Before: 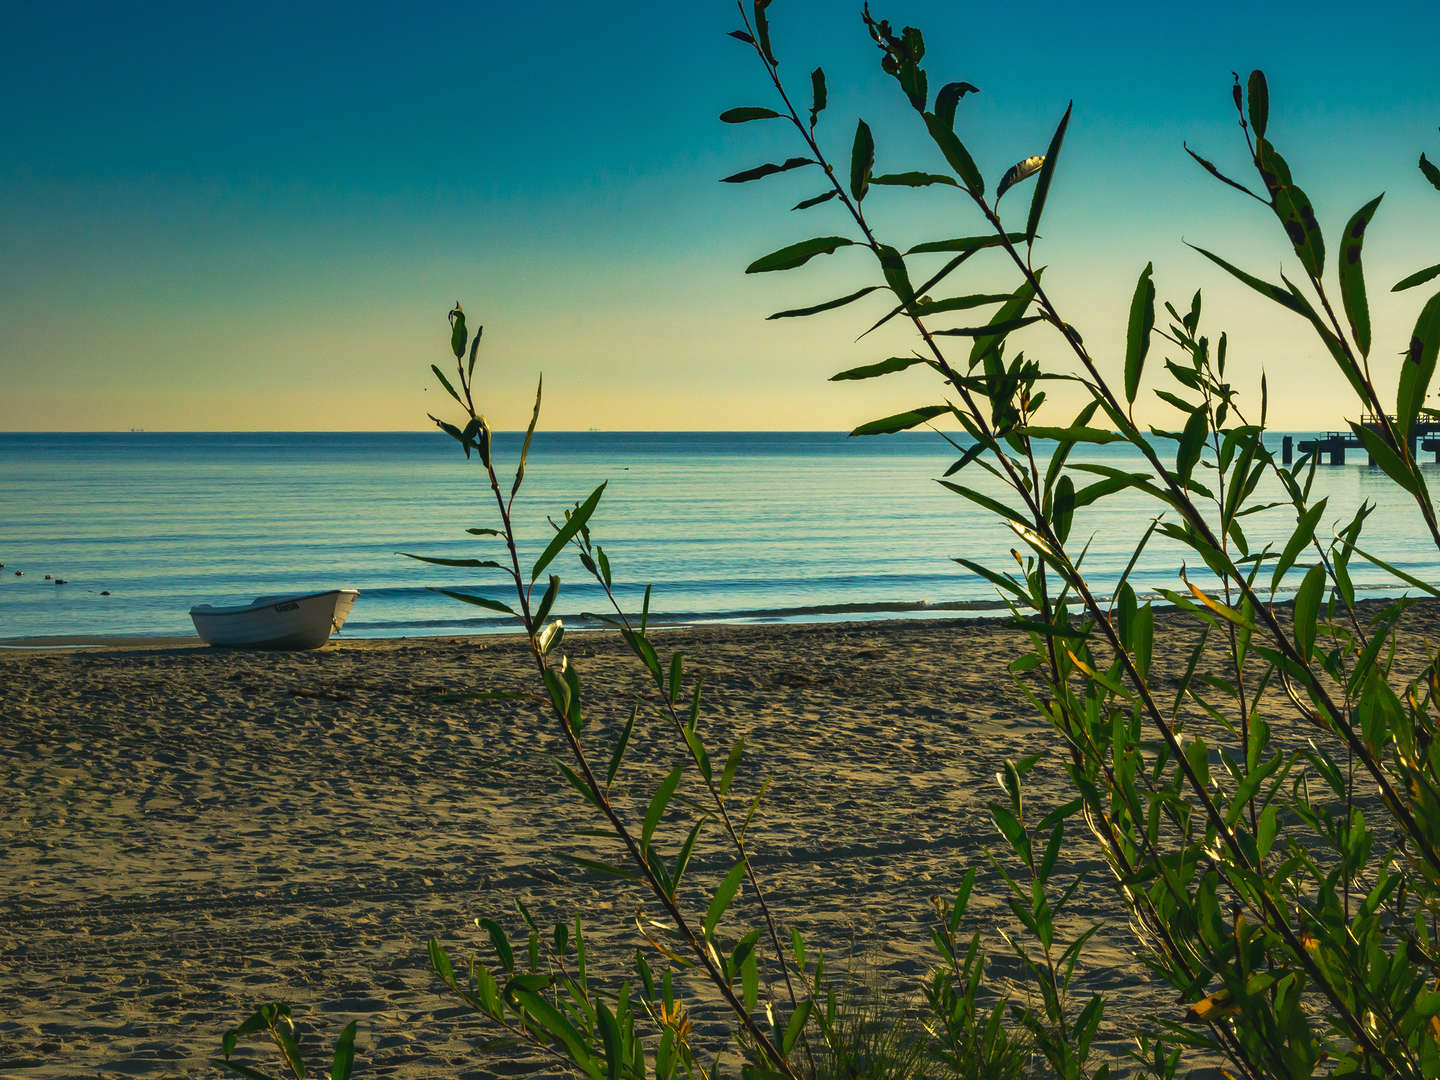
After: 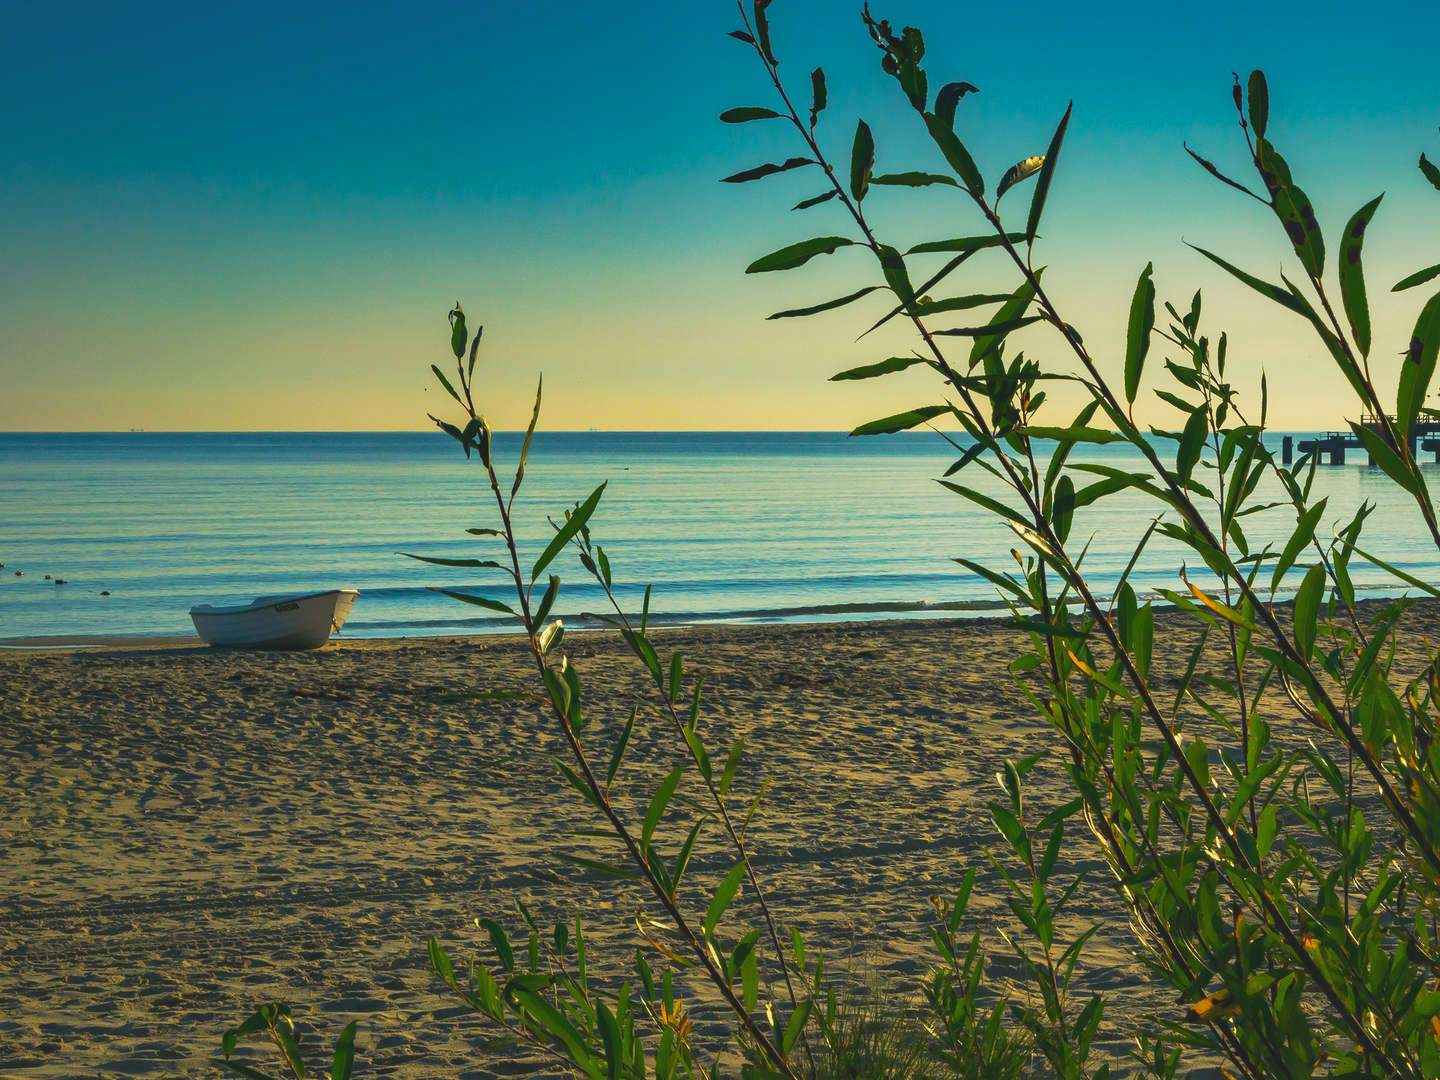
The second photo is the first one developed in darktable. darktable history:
contrast brightness saturation: contrast -0.09, brightness 0.046, saturation 0.082
